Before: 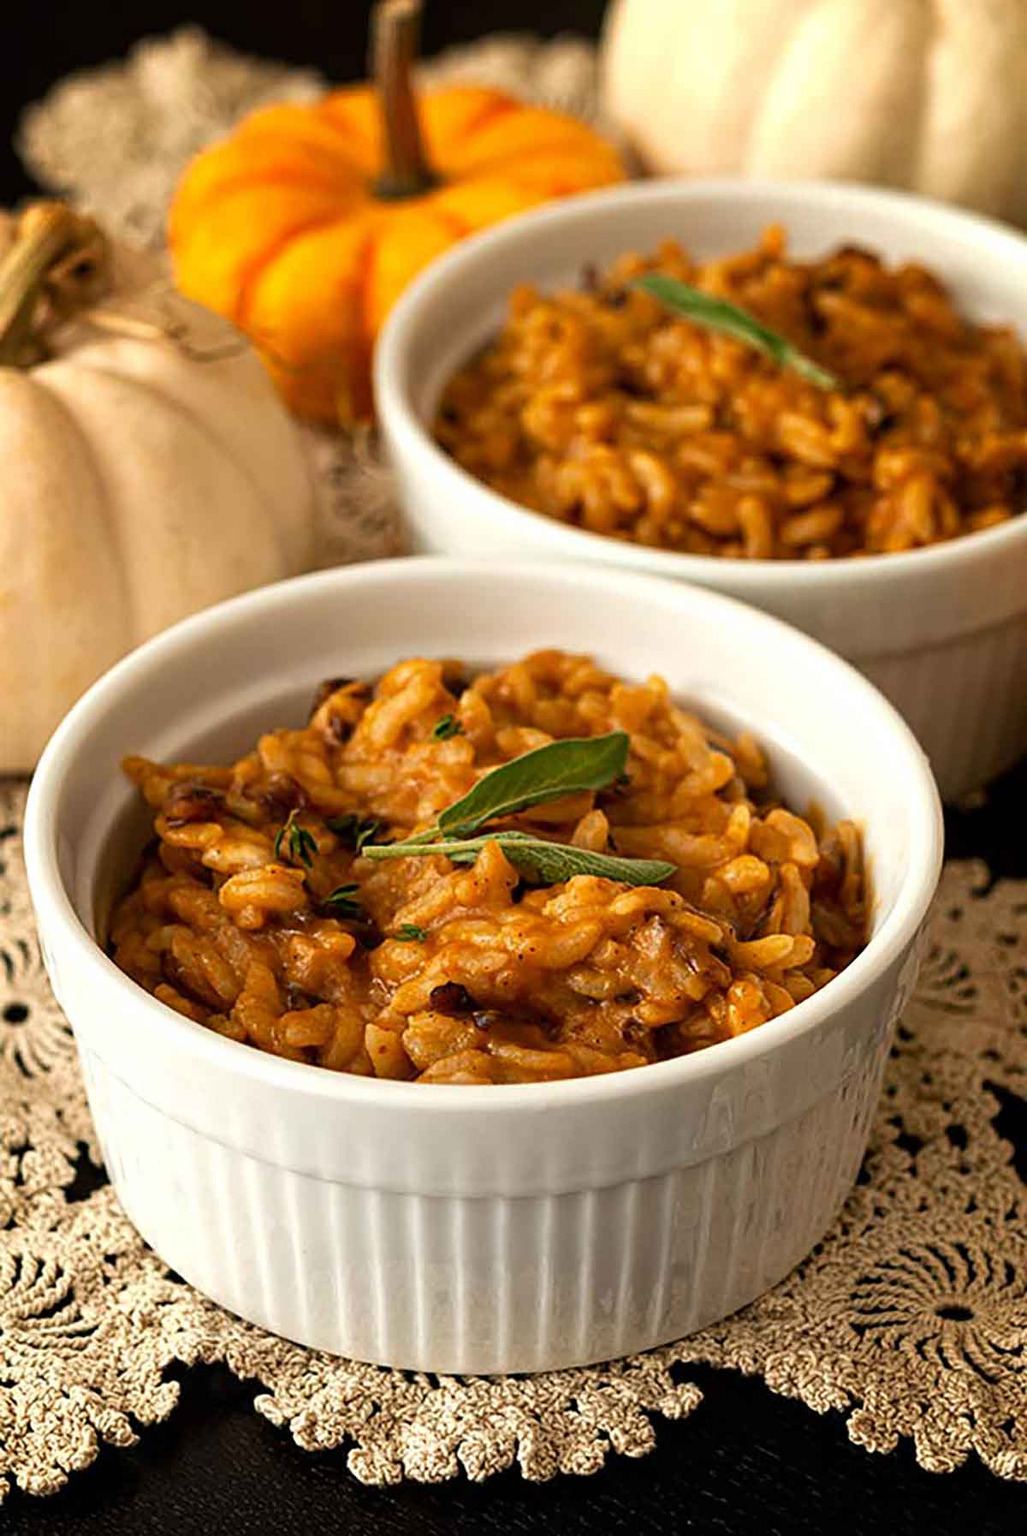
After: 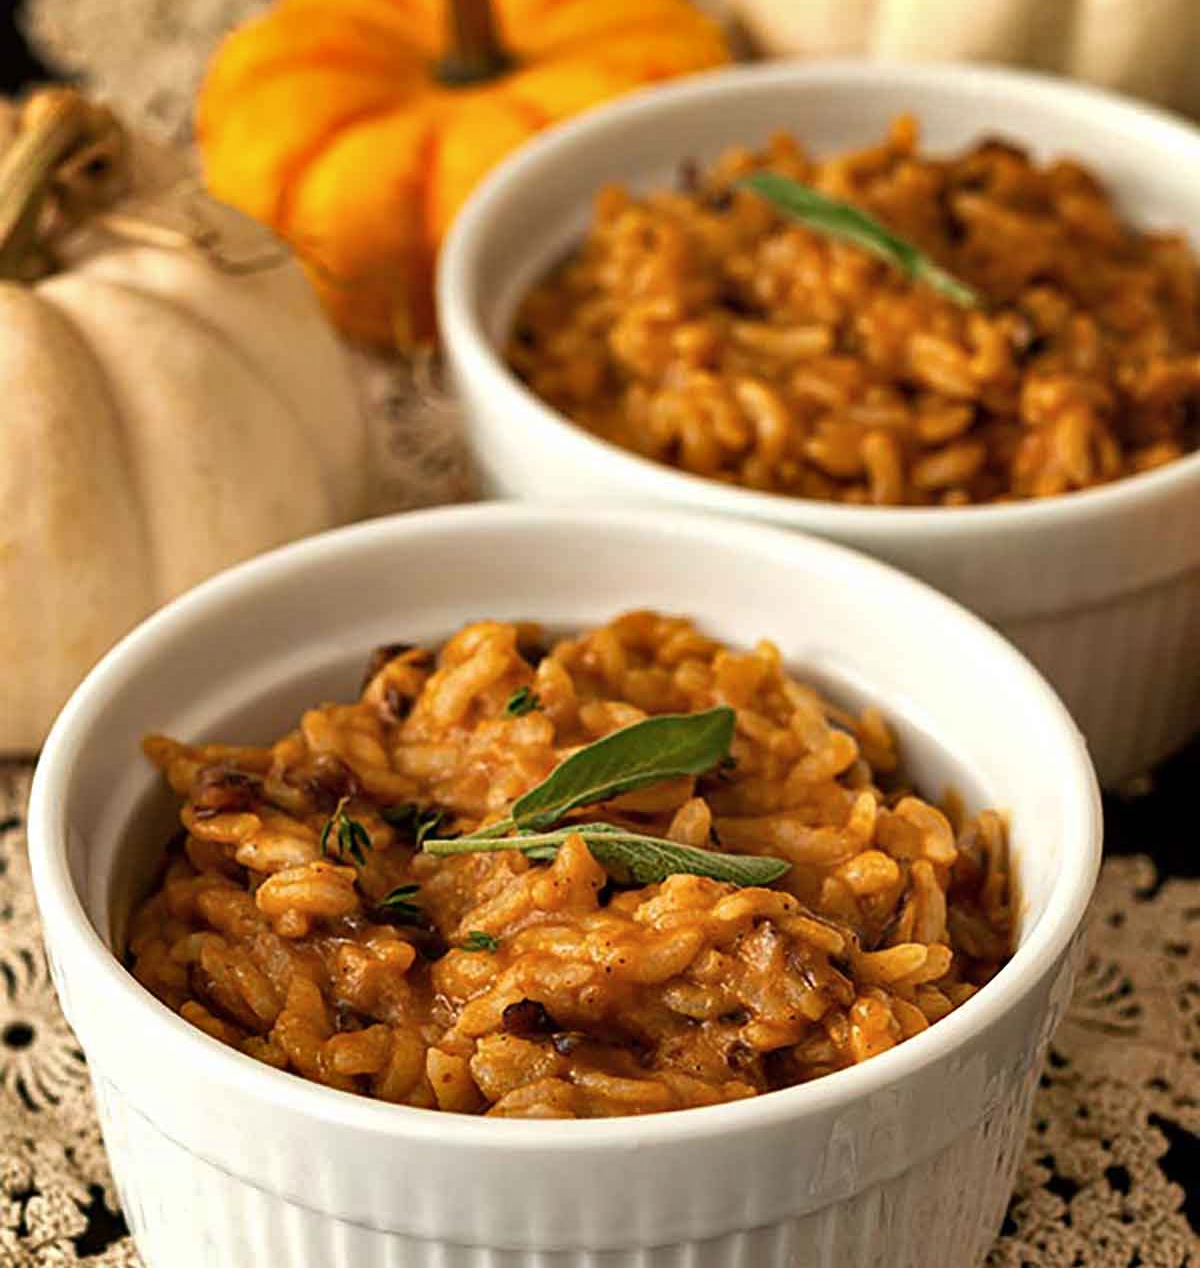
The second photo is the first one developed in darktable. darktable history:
contrast brightness saturation: saturation -0.05
shadows and highlights: soften with gaussian
crop and rotate: top 8.293%, bottom 20.996%
